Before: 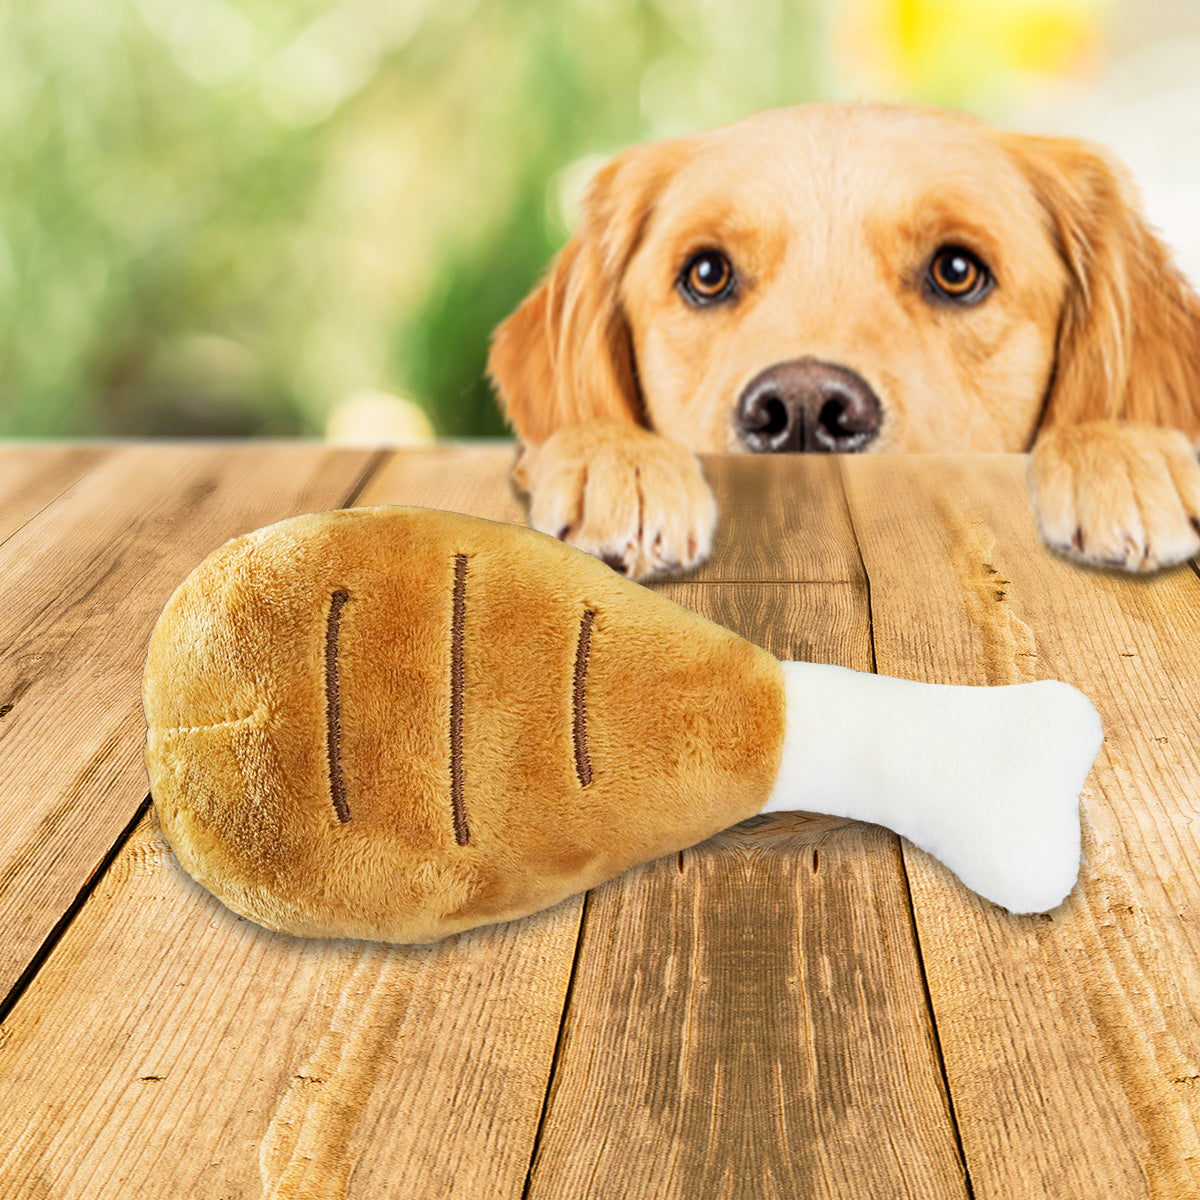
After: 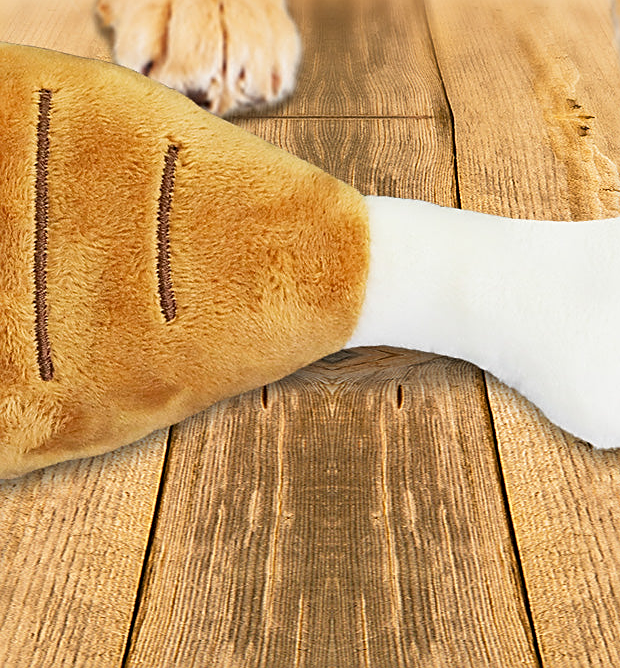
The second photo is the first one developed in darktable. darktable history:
sharpen: on, module defaults
crop: left 34.681%, top 38.791%, right 13.586%, bottom 5.468%
